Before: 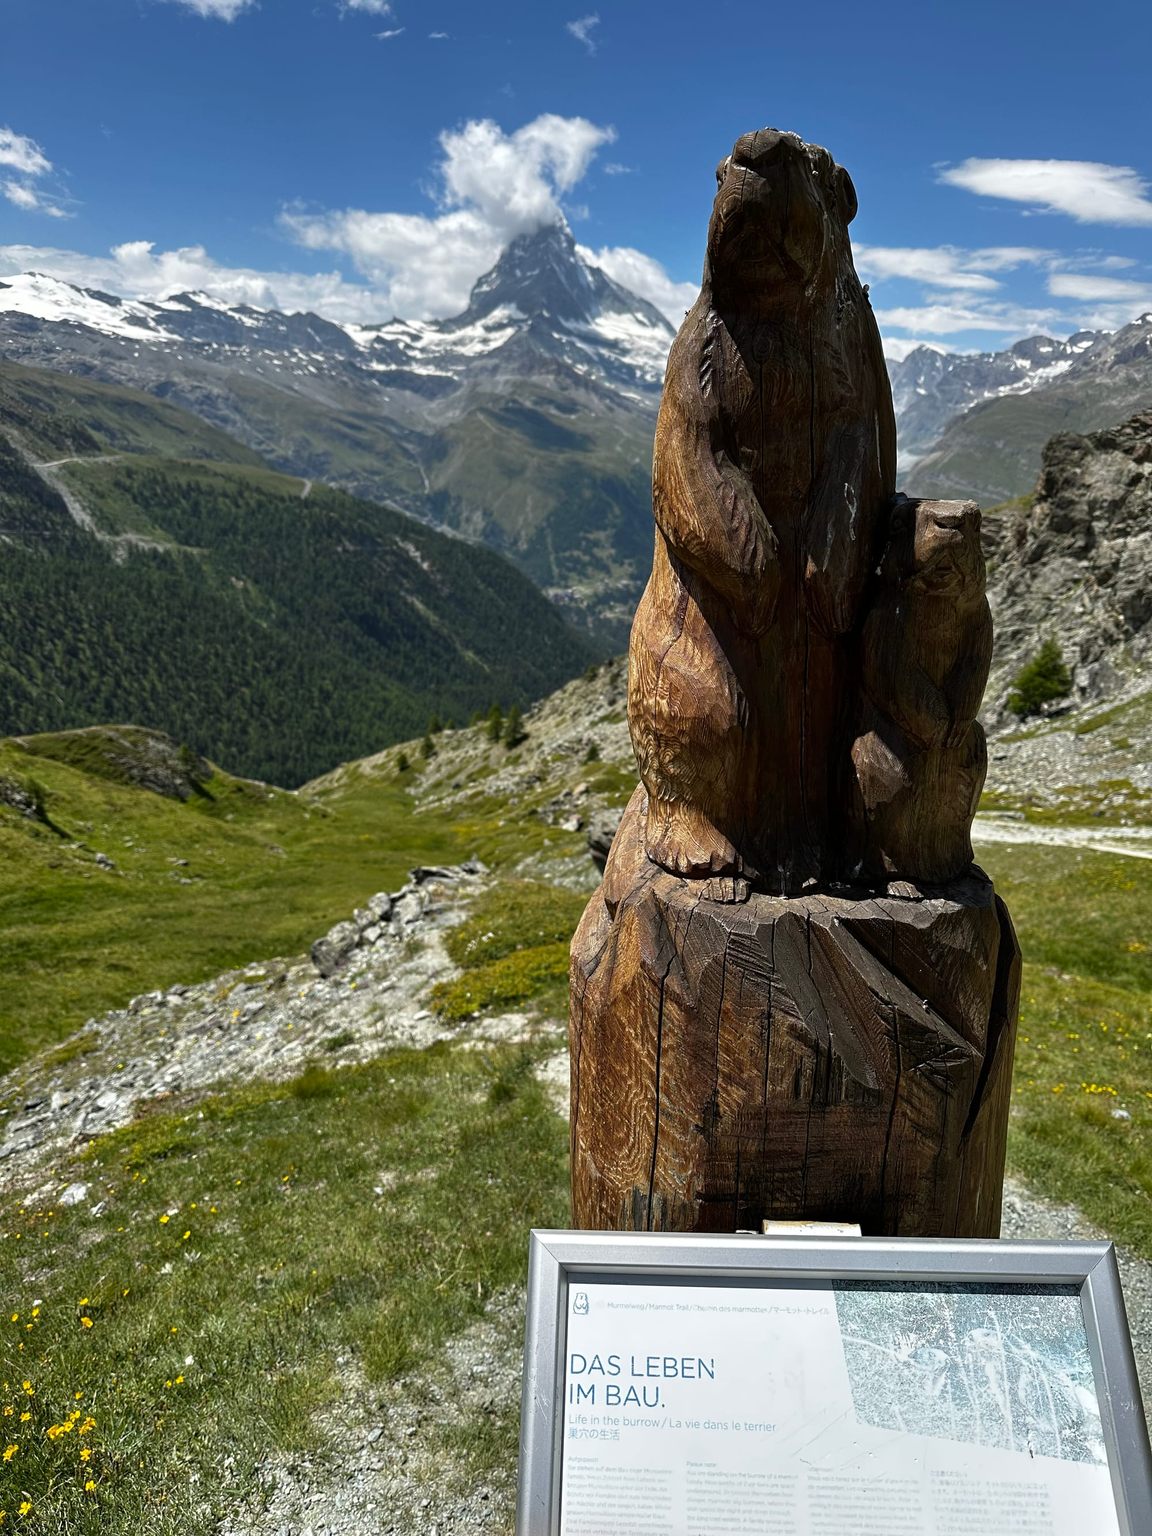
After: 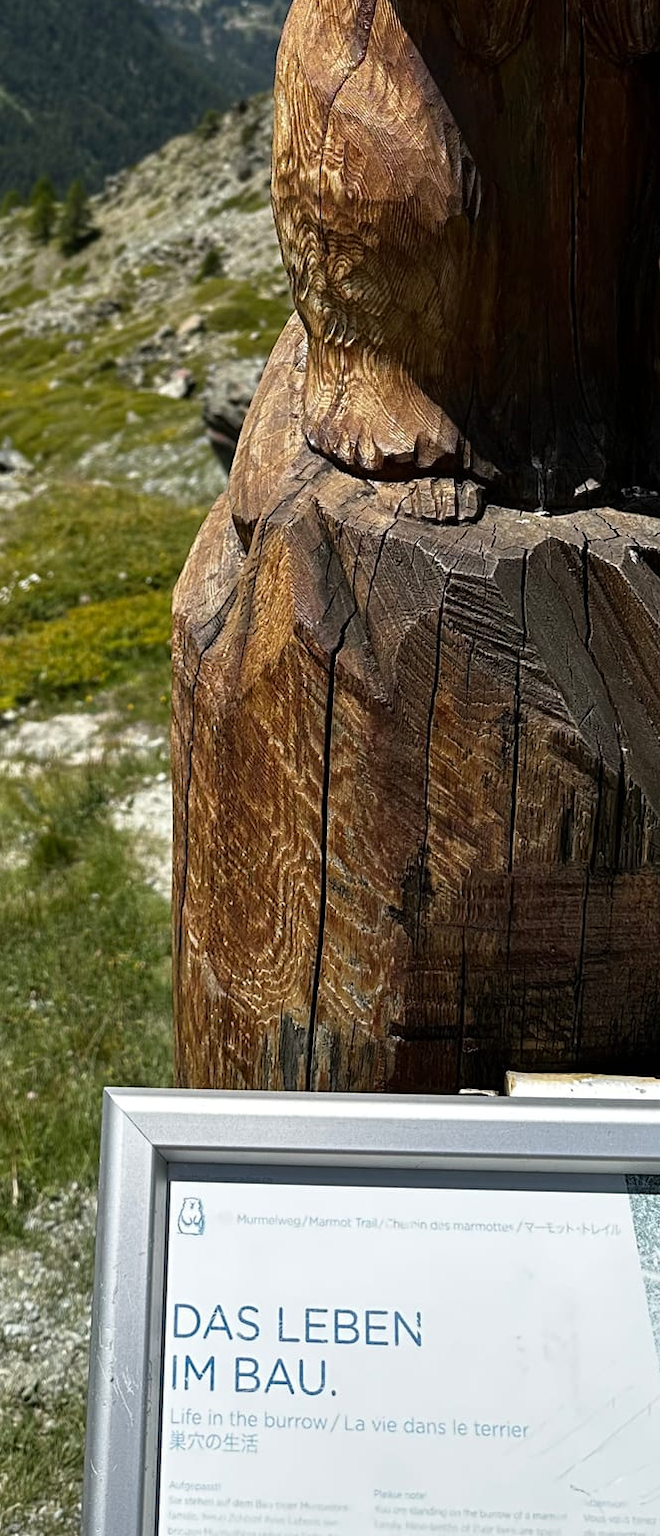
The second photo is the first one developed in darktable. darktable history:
tone equalizer: on, module defaults
crop: left 40.878%, top 39.176%, right 25.993%, bottom 3.081%
